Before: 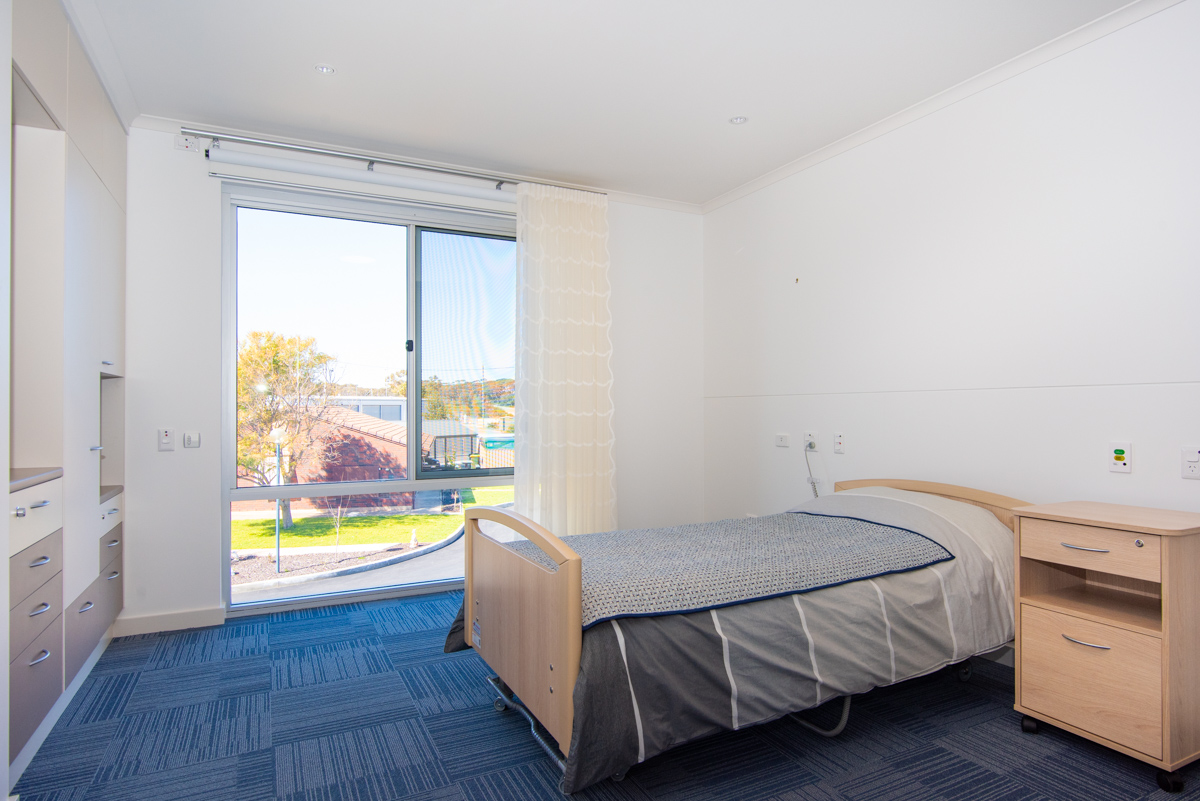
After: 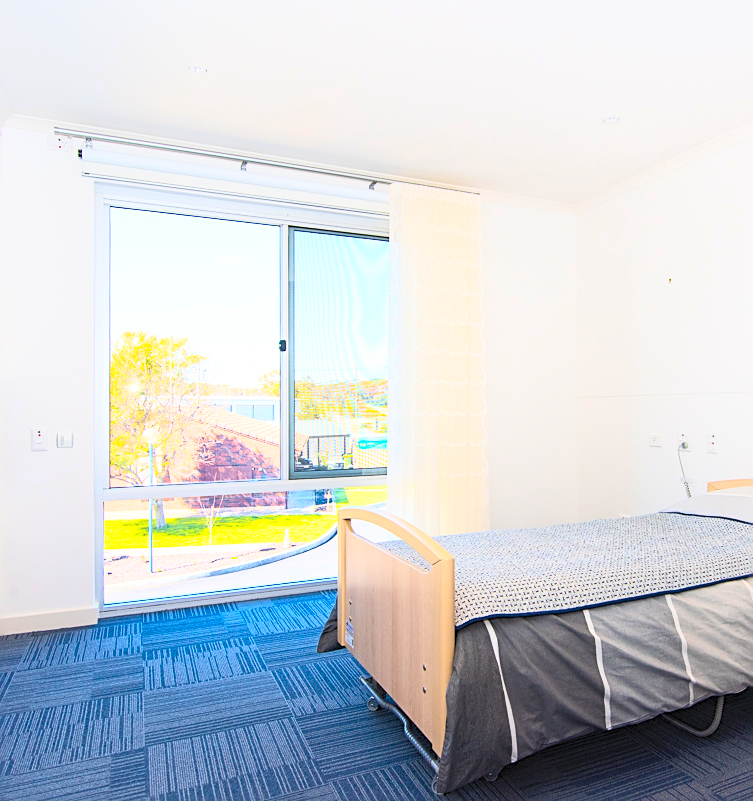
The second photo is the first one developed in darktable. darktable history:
contrast brightness saturation: contrast 0.39, brightness 0.53
color balance rgb: linear chroma grading › global chroma 15%, perceptual saturation grading › global saturation 30%
sharpen: on, module defaults
crop: left 10.644%, right 26.528%
